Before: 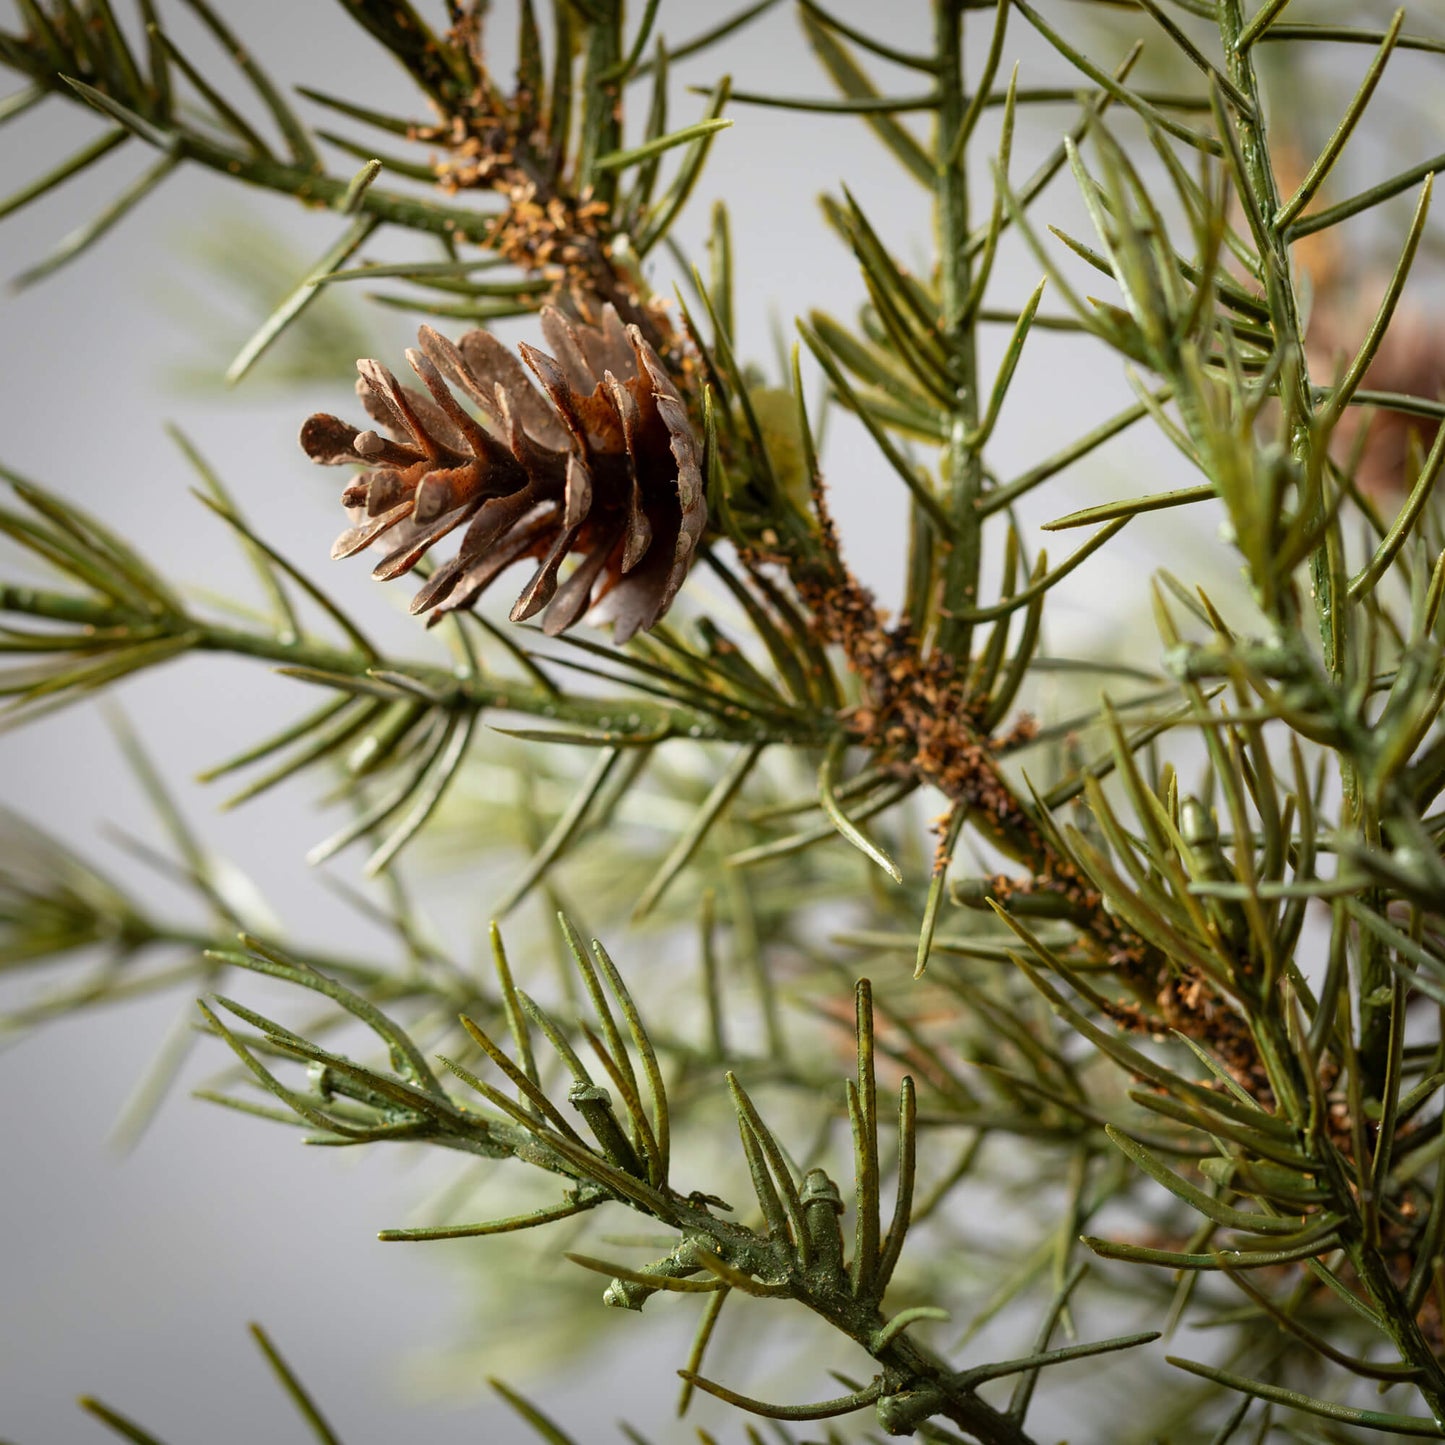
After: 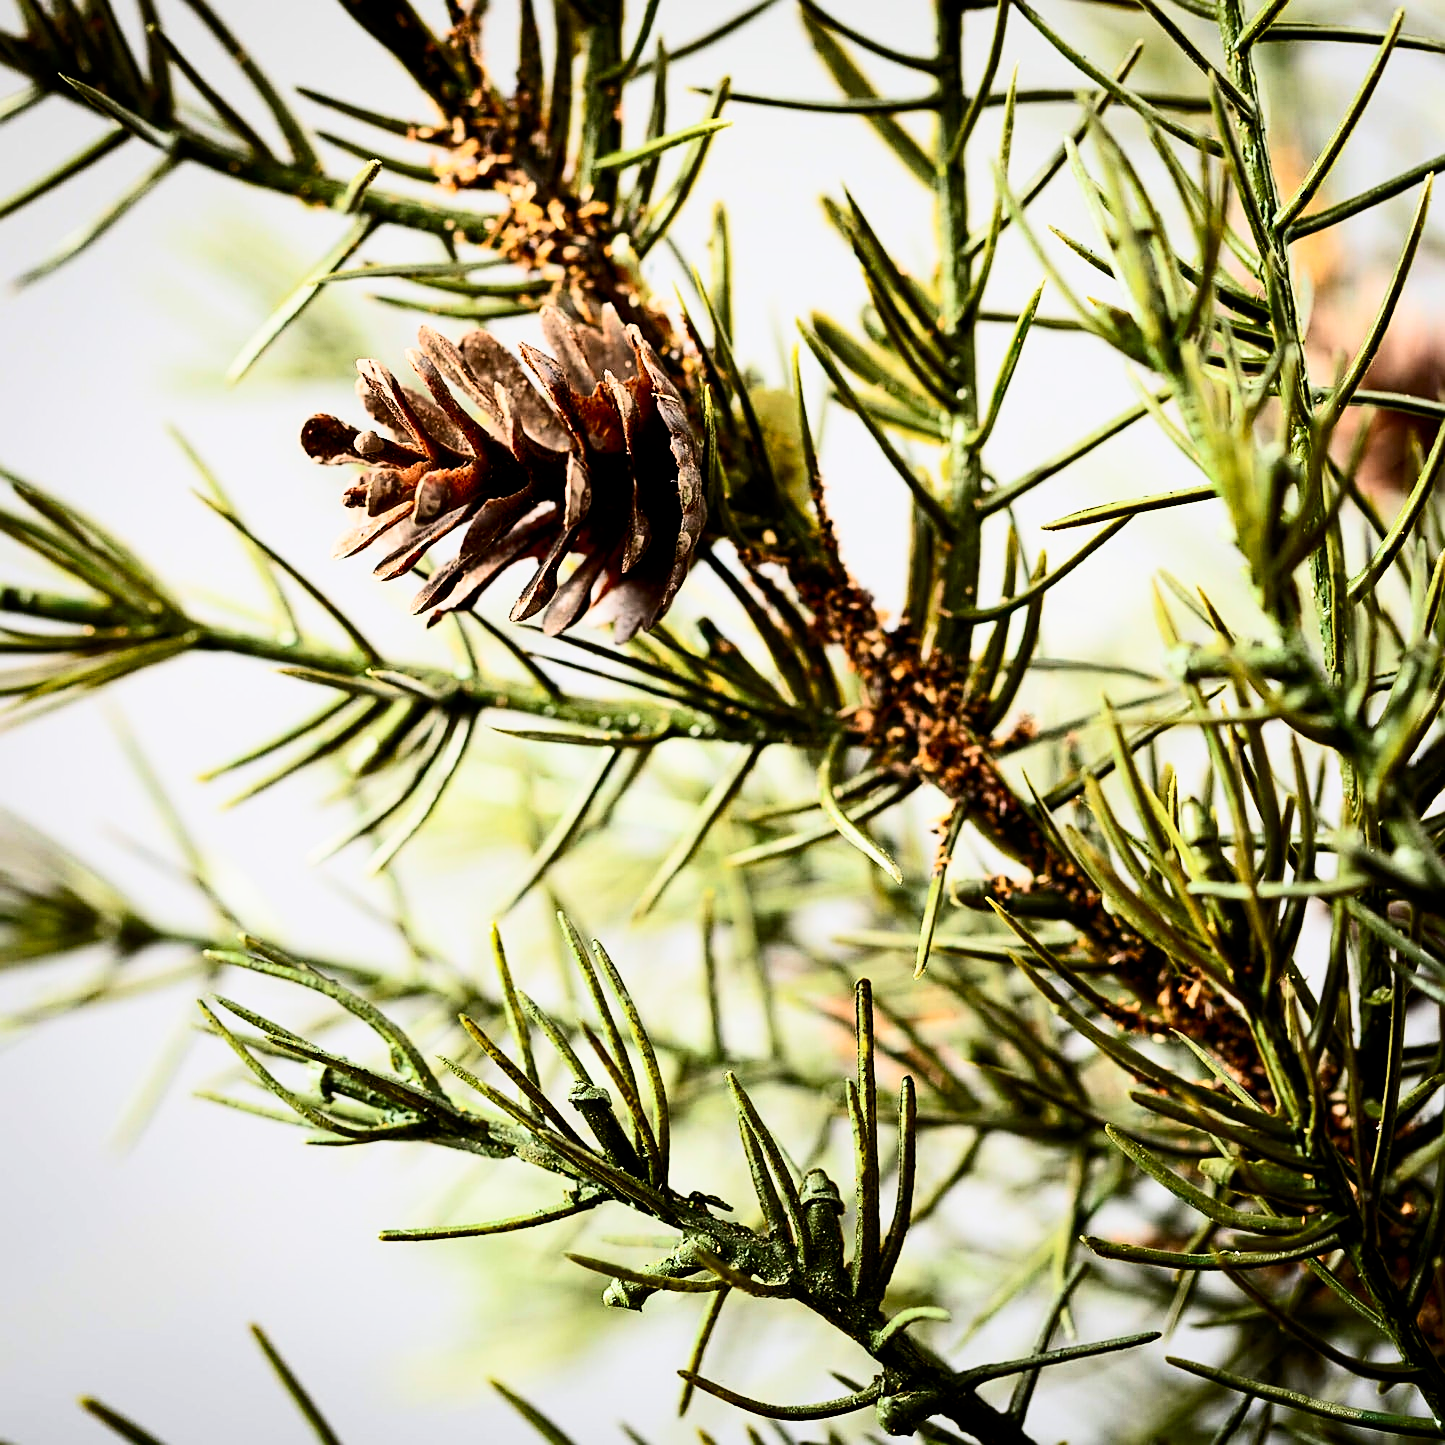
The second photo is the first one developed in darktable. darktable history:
sharpen: on, module defaults
filmic rgb: black relative exposure -5.01 EV, white relative exposure 3.97 EV, hardness 2.88, contrast 1.301, highlights saturation mix -29.65%
exposure: black level correction 0, exposure 0.499 EV, compensate highlight preservation false
contrast brightness saturation: contrast 0.405, brightness 0.045, saturation 0.256
